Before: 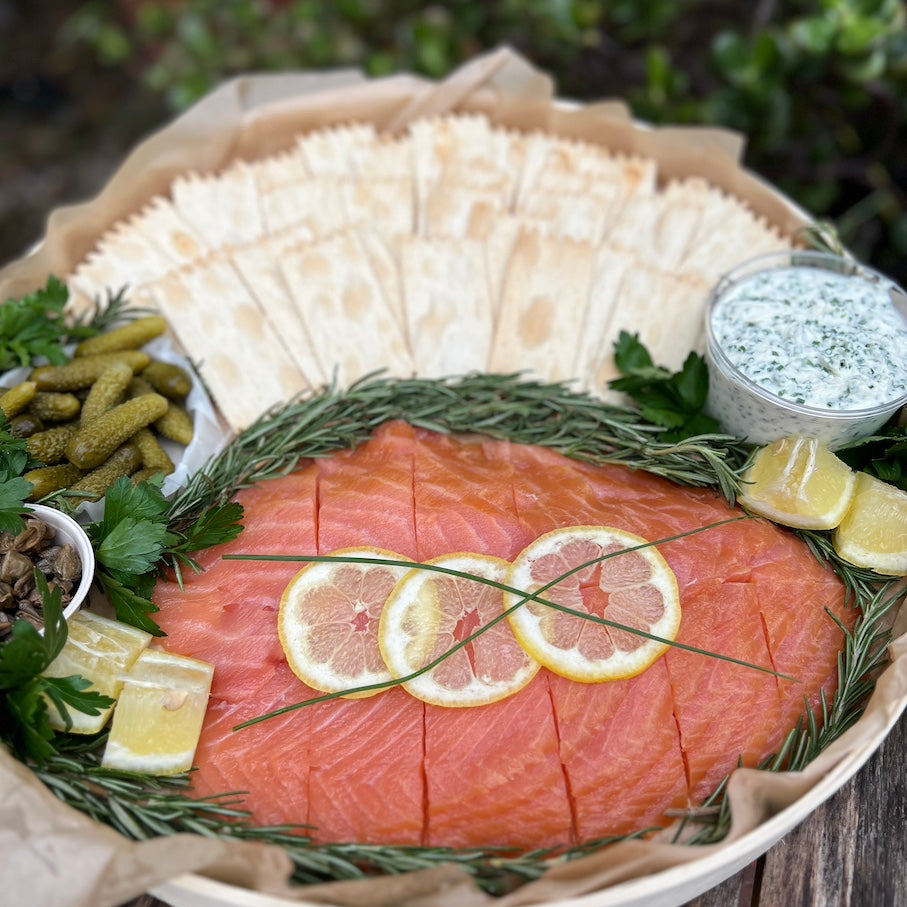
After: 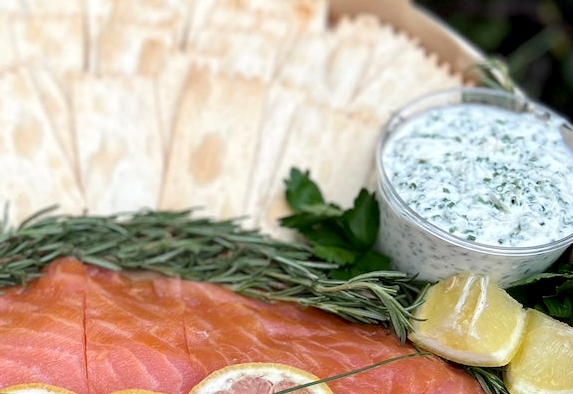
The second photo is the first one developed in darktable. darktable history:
exposure: black level correction 0.002, exposure 0.147 EV, compensate exposure bias true, compensate highlight preservation false
crop: left 36.304%, top 18.061%, right 0.426%, bottom 38.398%
